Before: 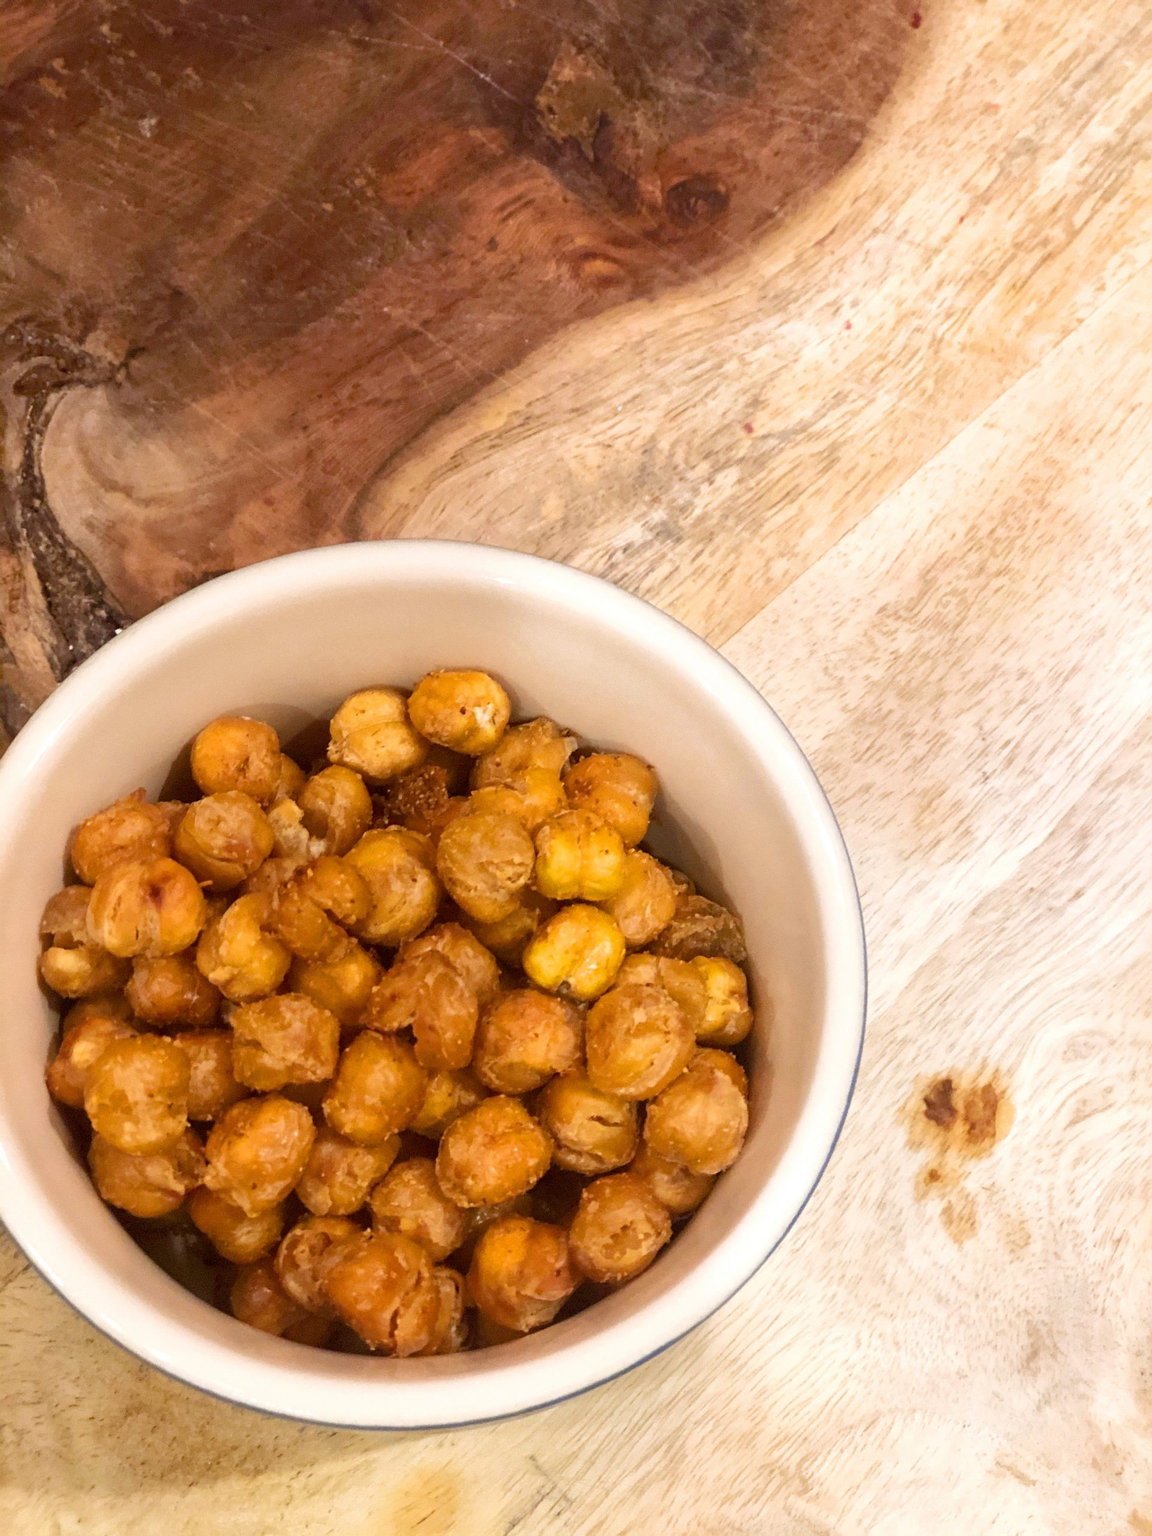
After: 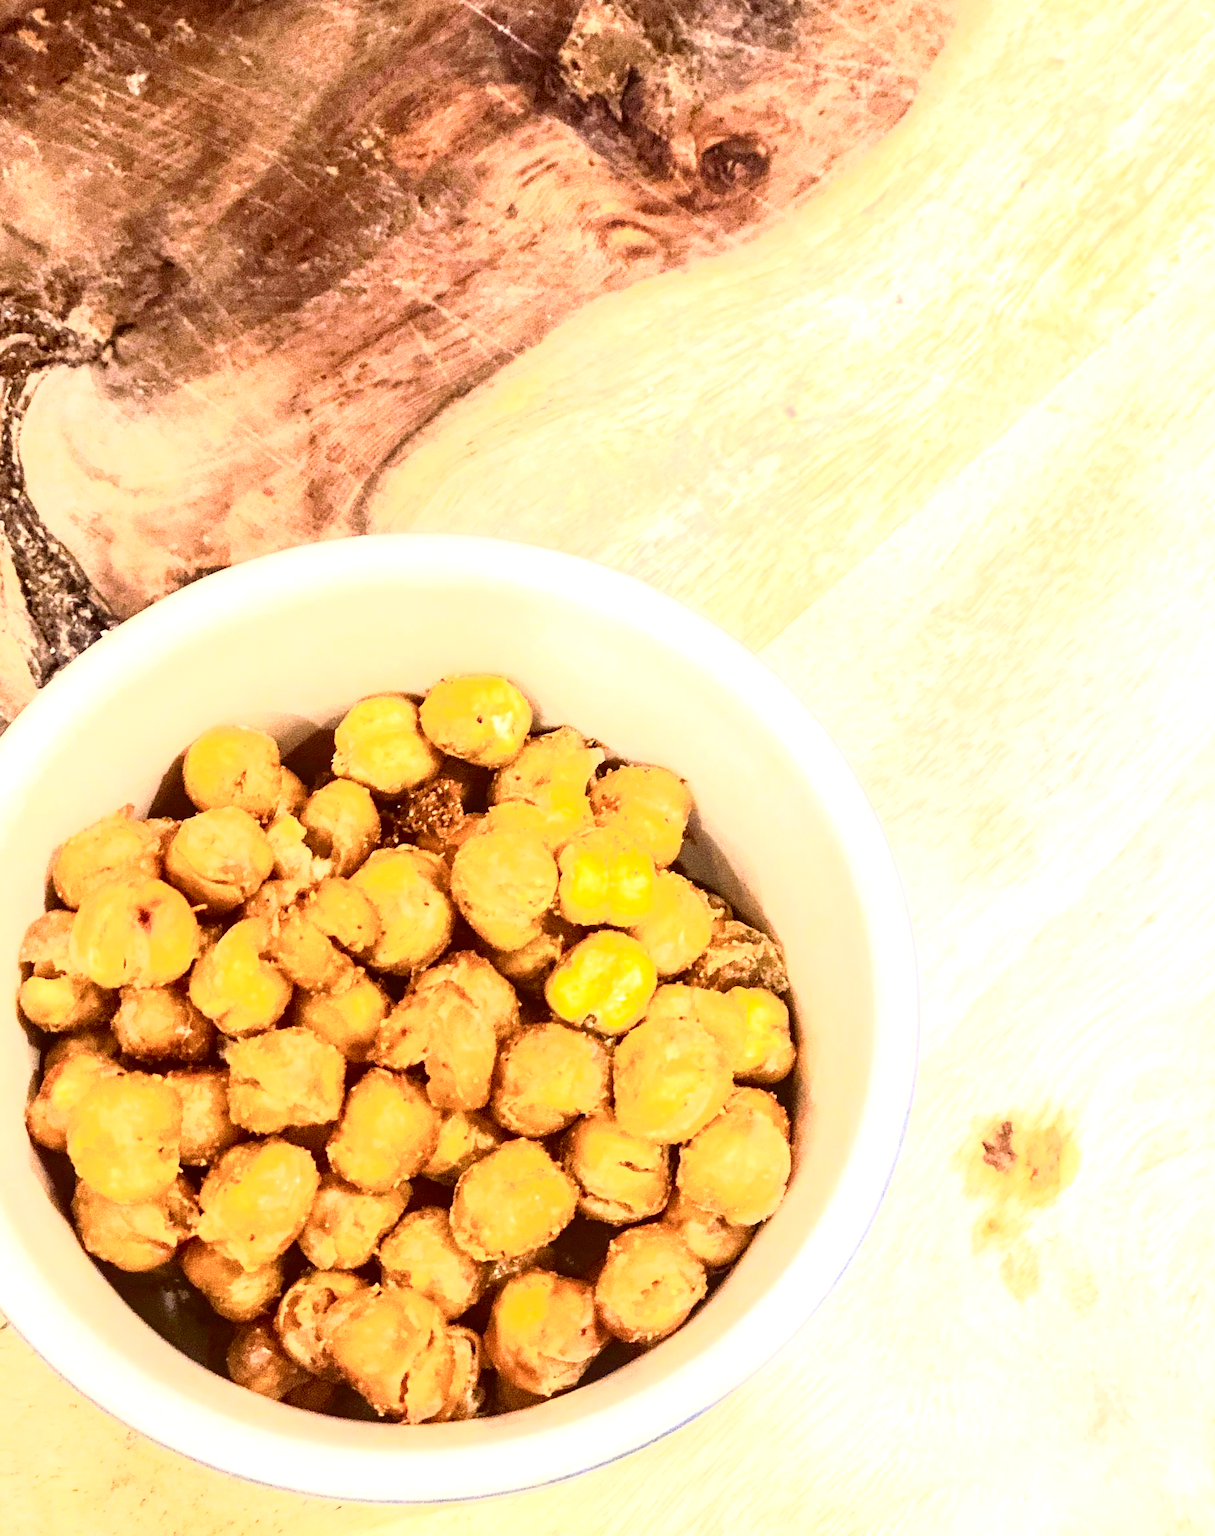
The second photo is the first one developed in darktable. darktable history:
crop: left 2.019%, top 3.288%, right 1.104%, bottom 4.897%
local contrast: on, module defaults
exposure: exposure 1.201 EV, compensate exposure bias true, compensate highlight preservation false
tone curve: curves: ch0 [(0, 0) (0.003, 0.003) (0.011, 0.006) (0.025, 0.01) (0.044, 0.015) (0.069, 0.02) (0.1, 0.027) (0.136, 0.036) (0.177, 0.05) (0.224, 0.07) (0.277, 0.12) (0.335, 0.208) (0.399, 0.334) (0.468, 0.473) (0.543, 0.636) (0.623, 0.795) (0.709, 0.907) (0.801, 0.97) (0.898, 0.989) (1, 1)], color space Lab, independent channels, preserve colors none
